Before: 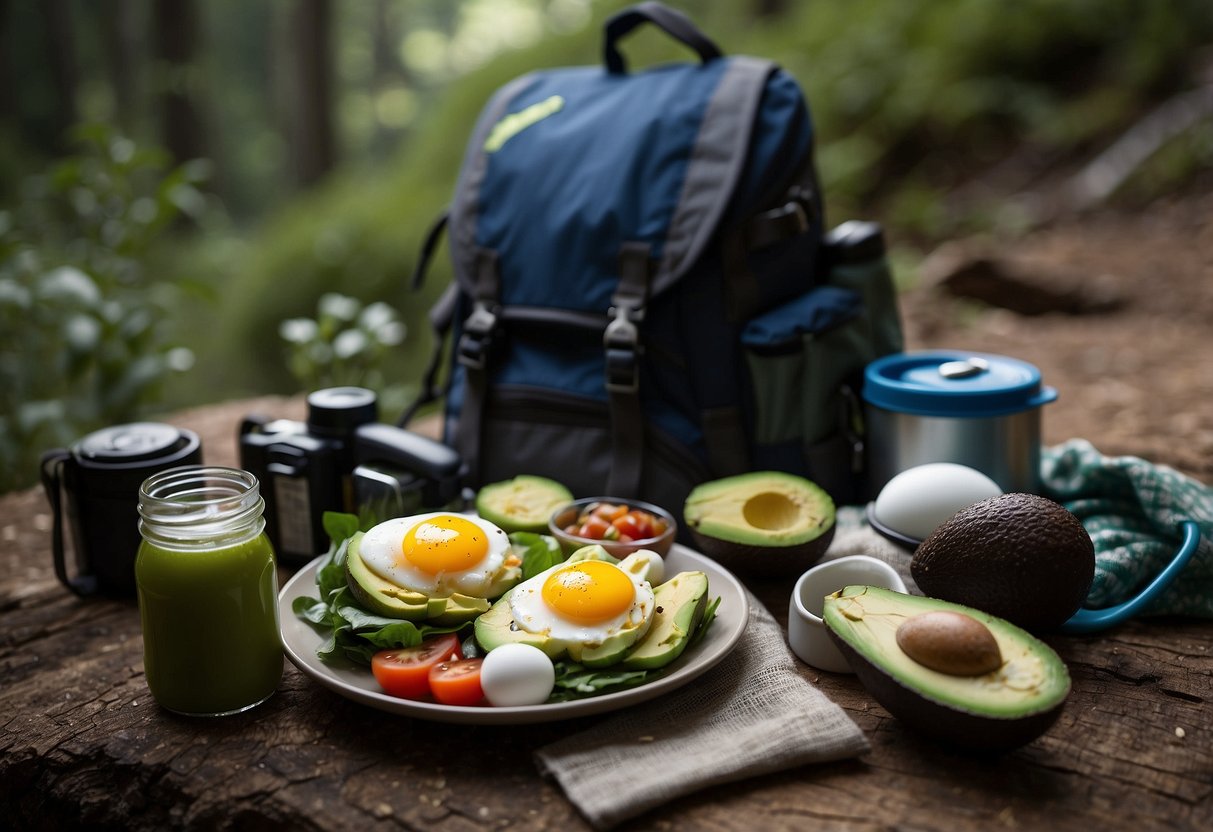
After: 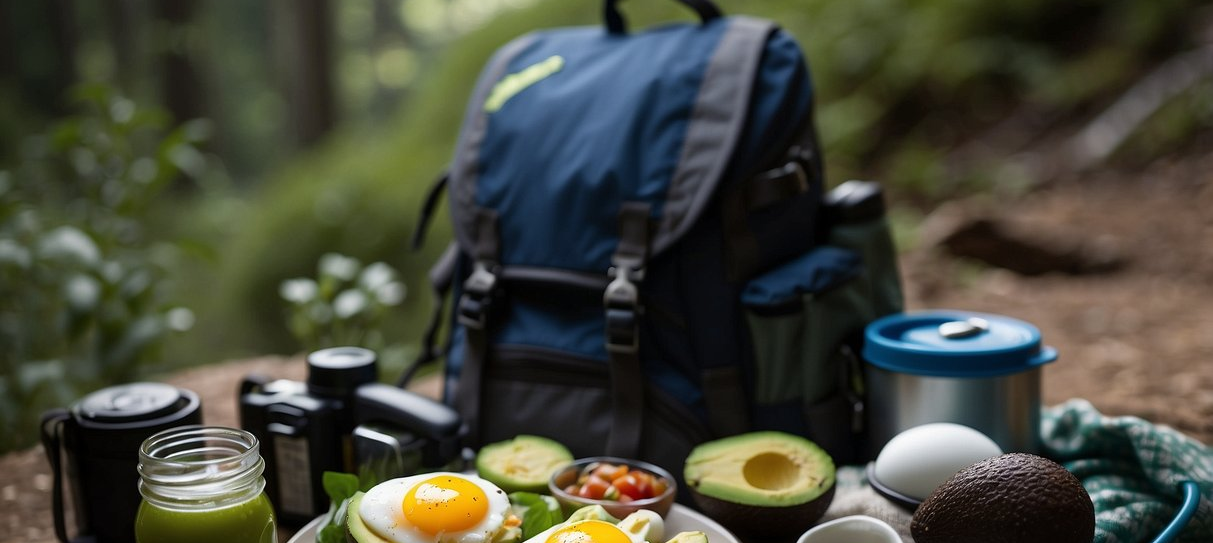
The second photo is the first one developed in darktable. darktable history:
crop and rotate: top 4.853%, bottom 29.856%
